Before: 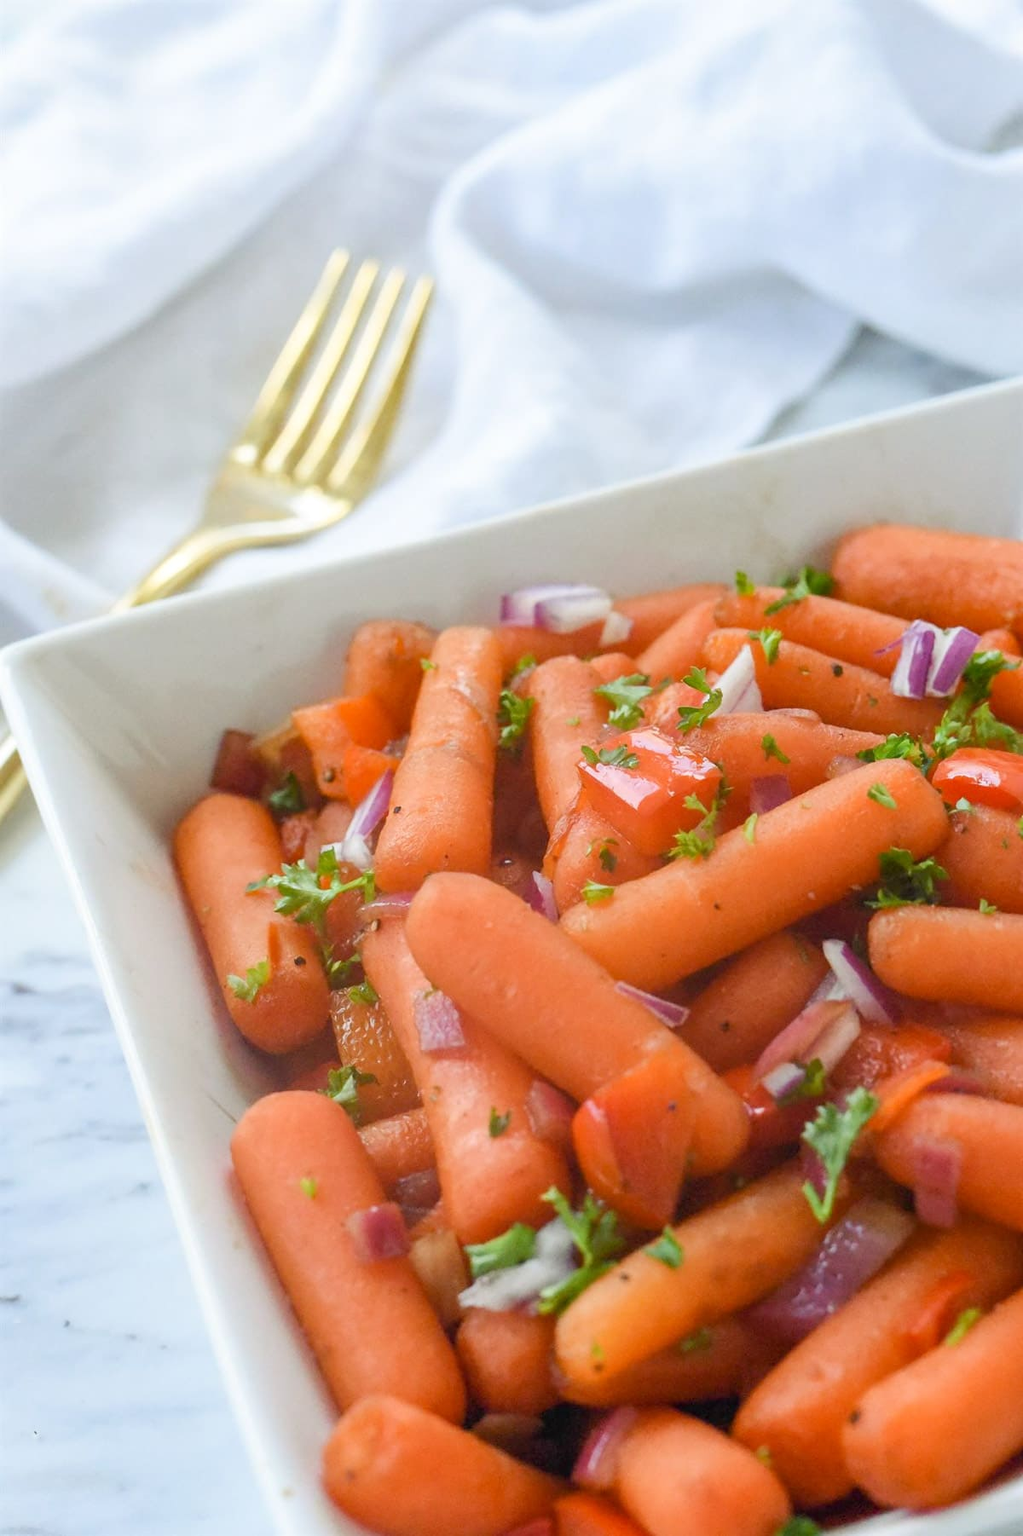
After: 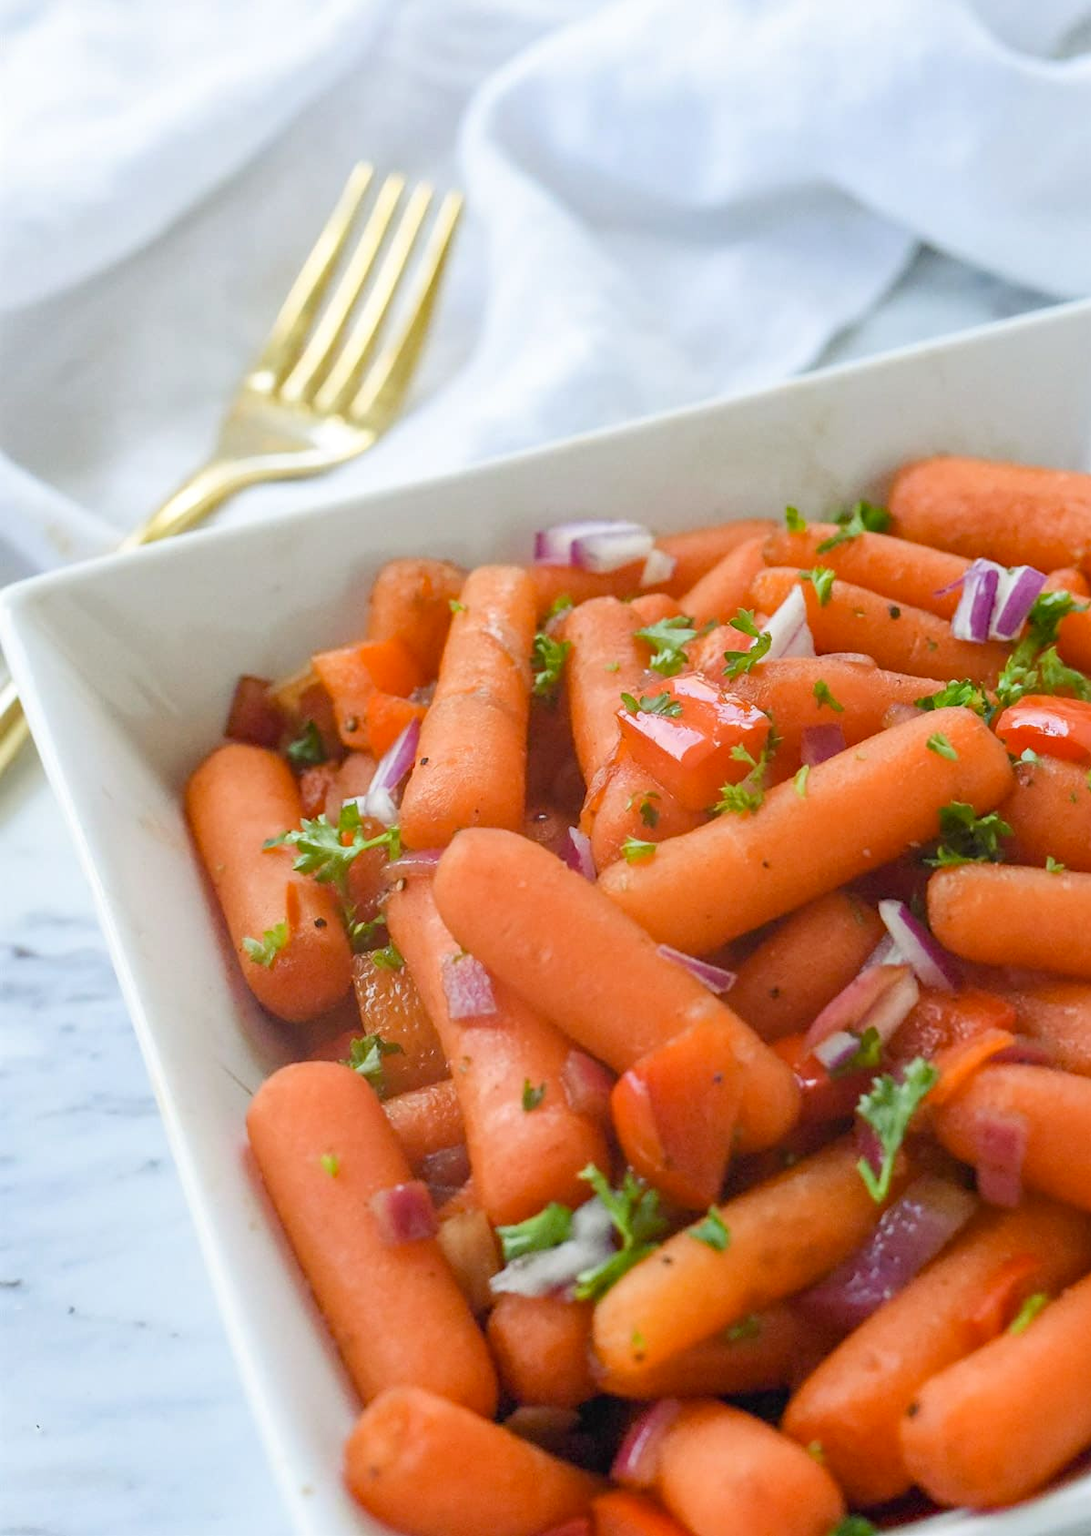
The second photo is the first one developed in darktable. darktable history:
crop and rotate: top 6.379%
haze removal: adaptive false
